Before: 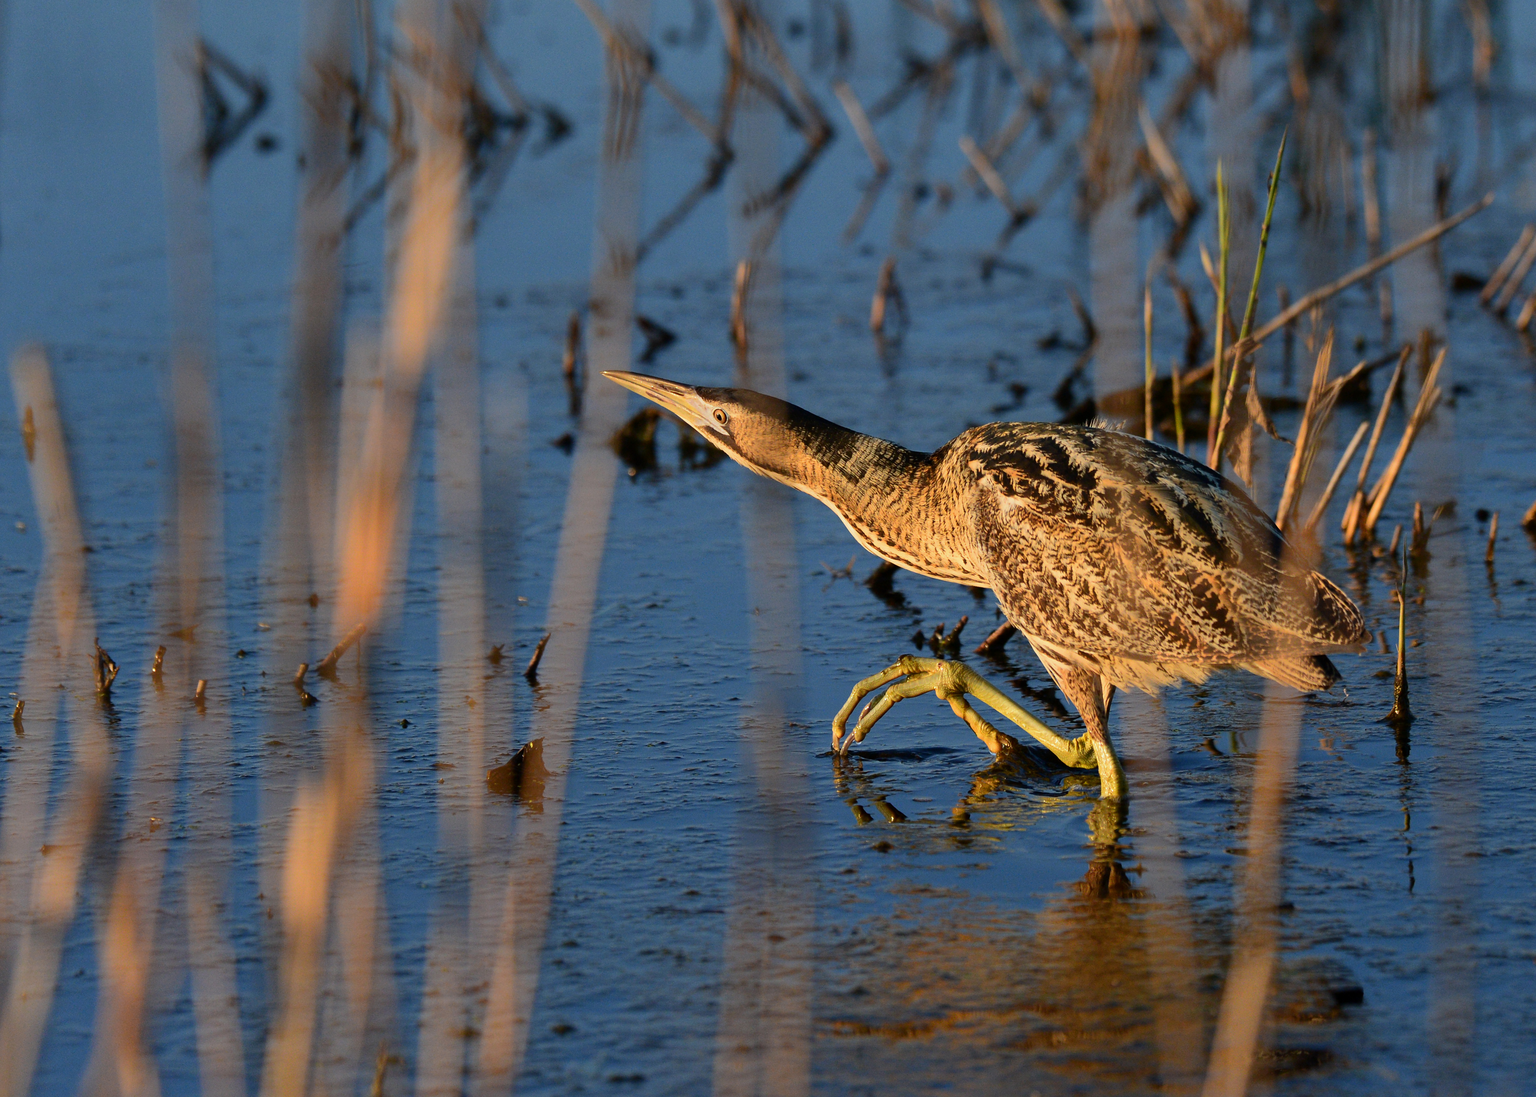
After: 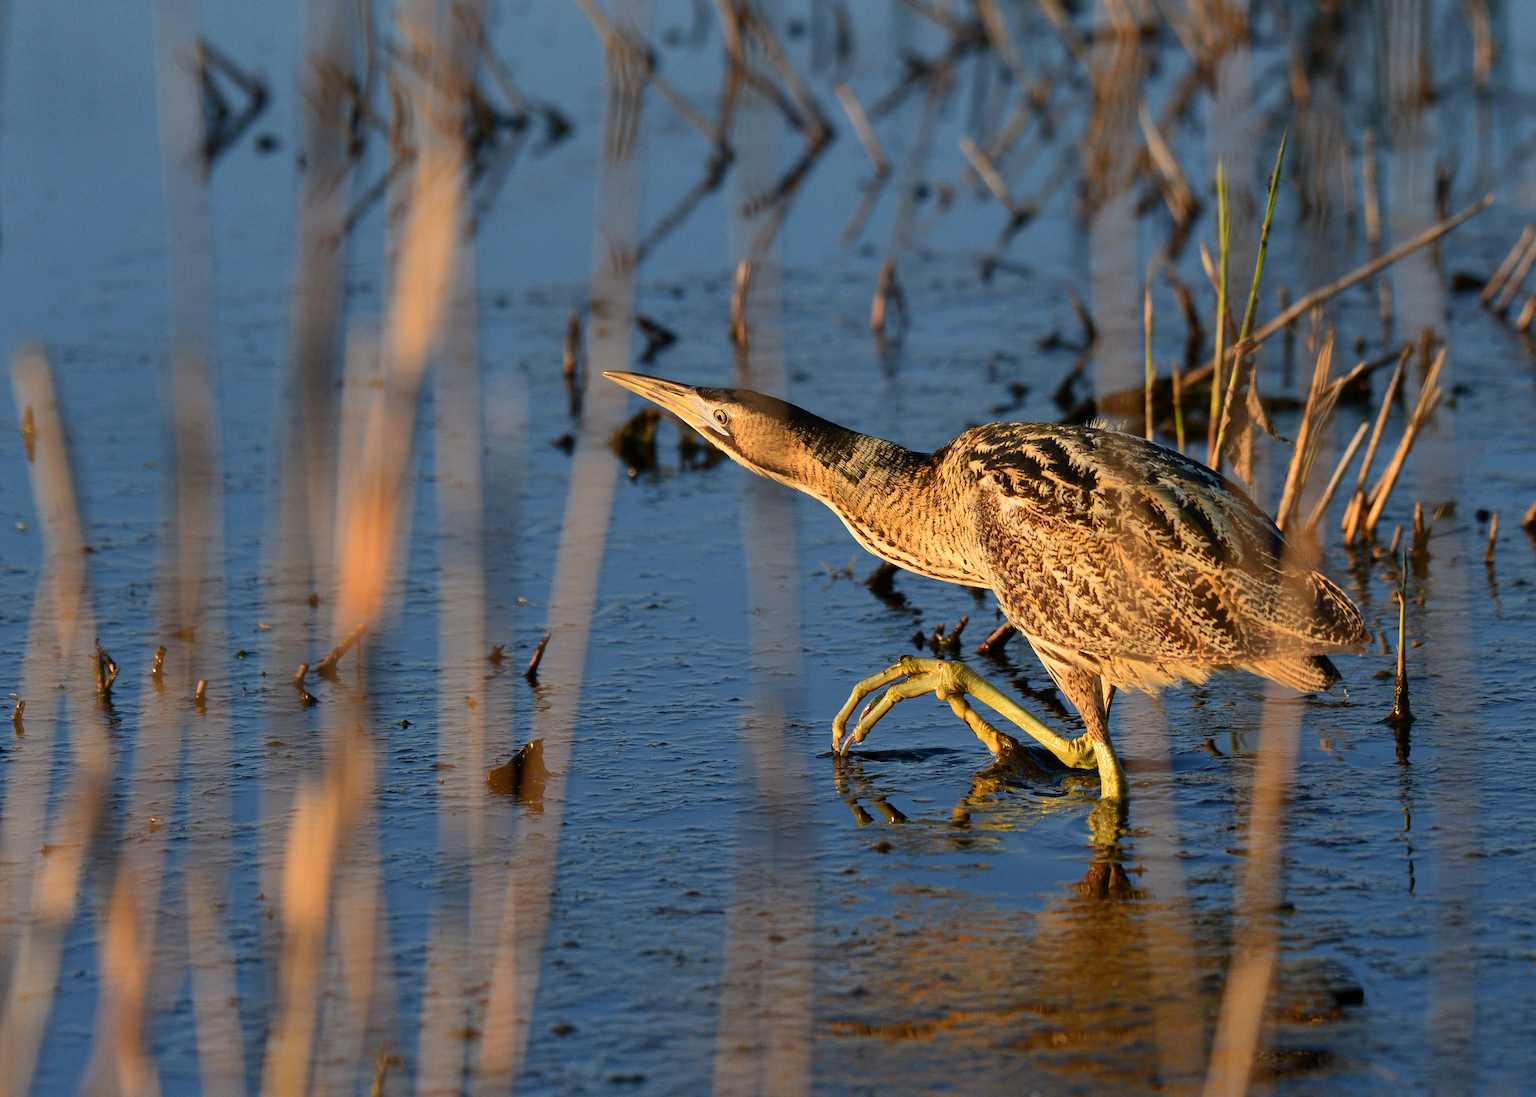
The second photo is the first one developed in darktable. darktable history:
color calibration: x 0.34, y 0.354, temperature 5211.85 K
exposure: exposure 0.197 EV, compensate exposure bias true, compensate highlight preservation false
